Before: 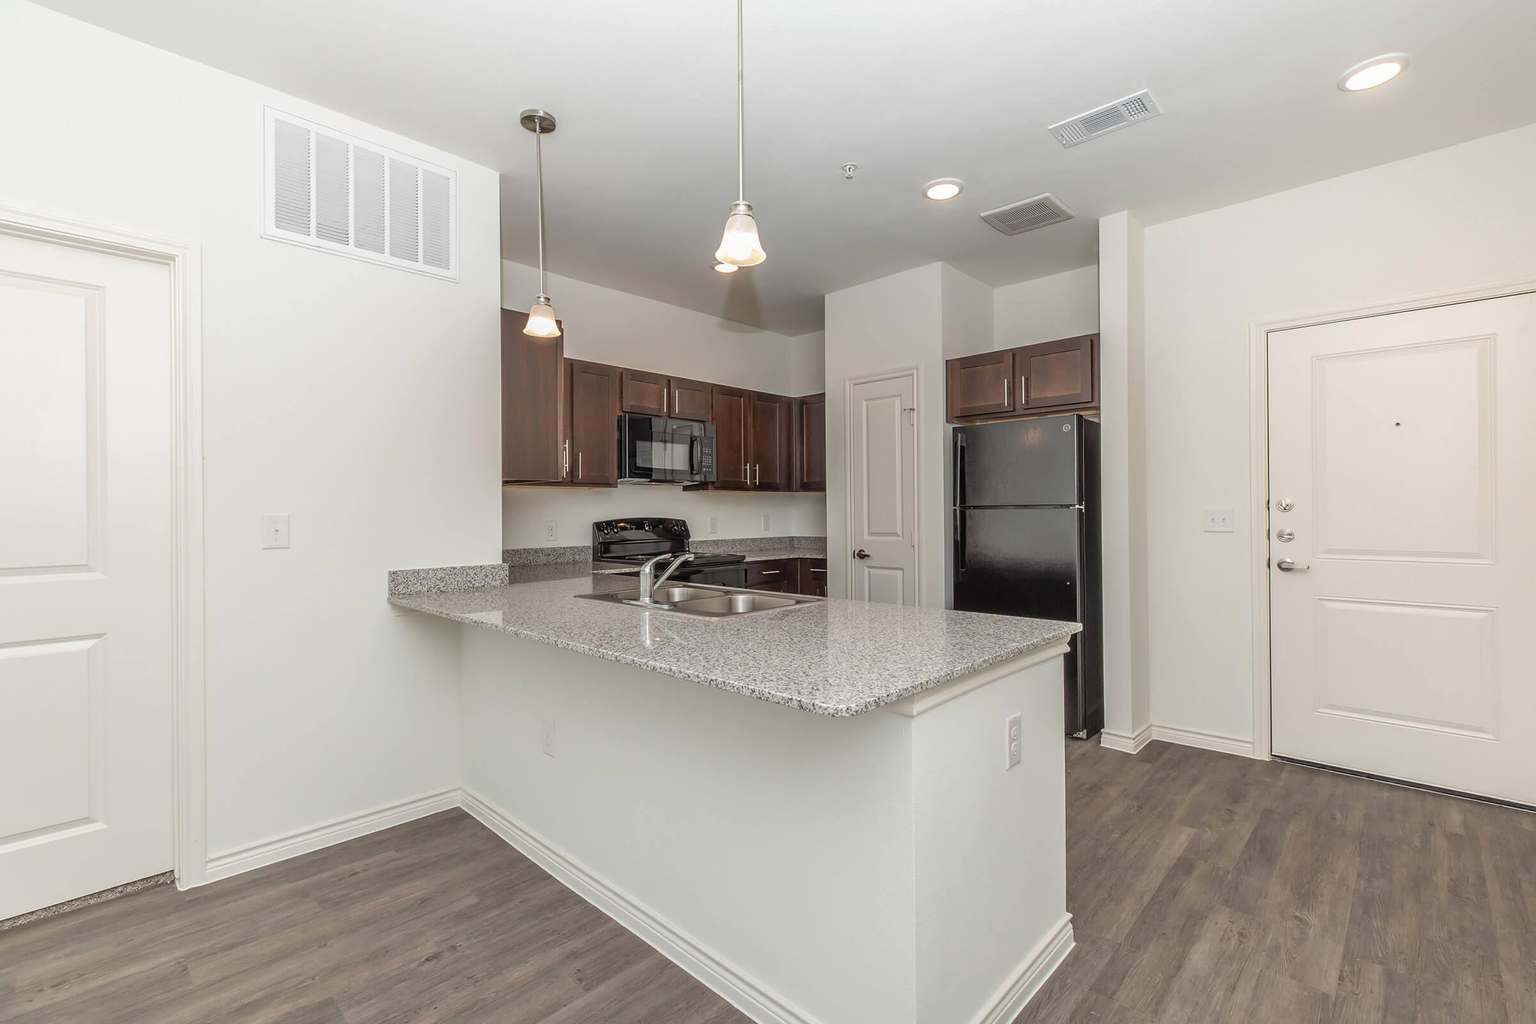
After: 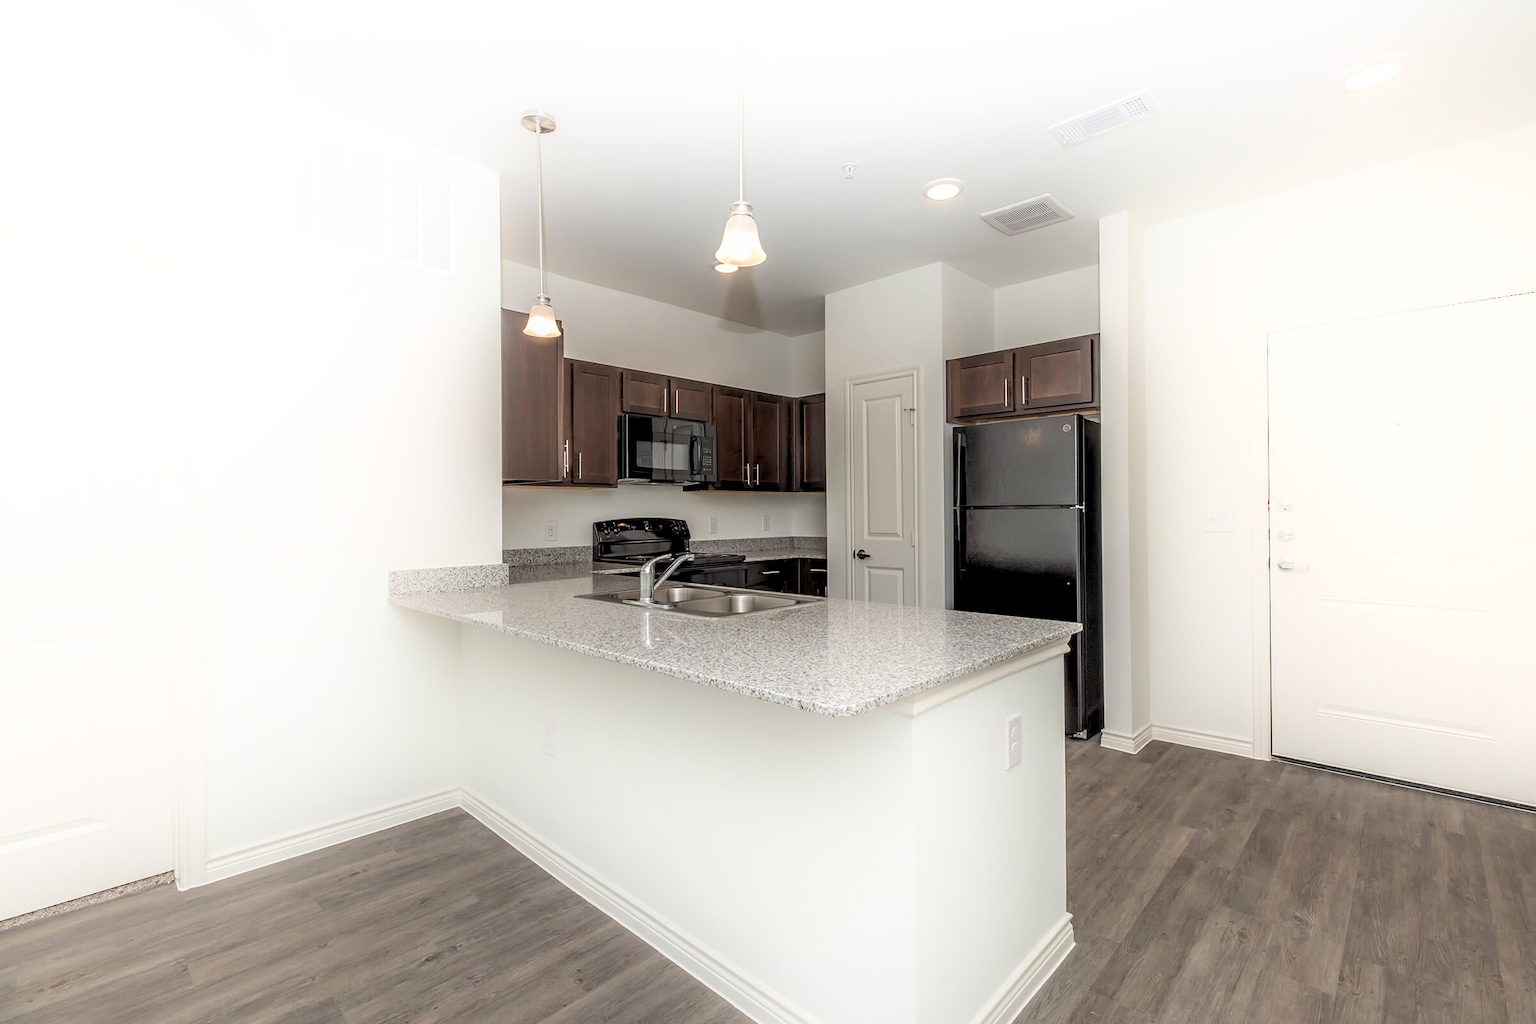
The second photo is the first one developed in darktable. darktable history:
shadows and highlights: shadows -89.55, highlights 90.54, soften with gaussian
base curve: curves: ch0 [(0.017, 0) (0.425, 0.441) (0.844, 0.933) (1, 1)]
